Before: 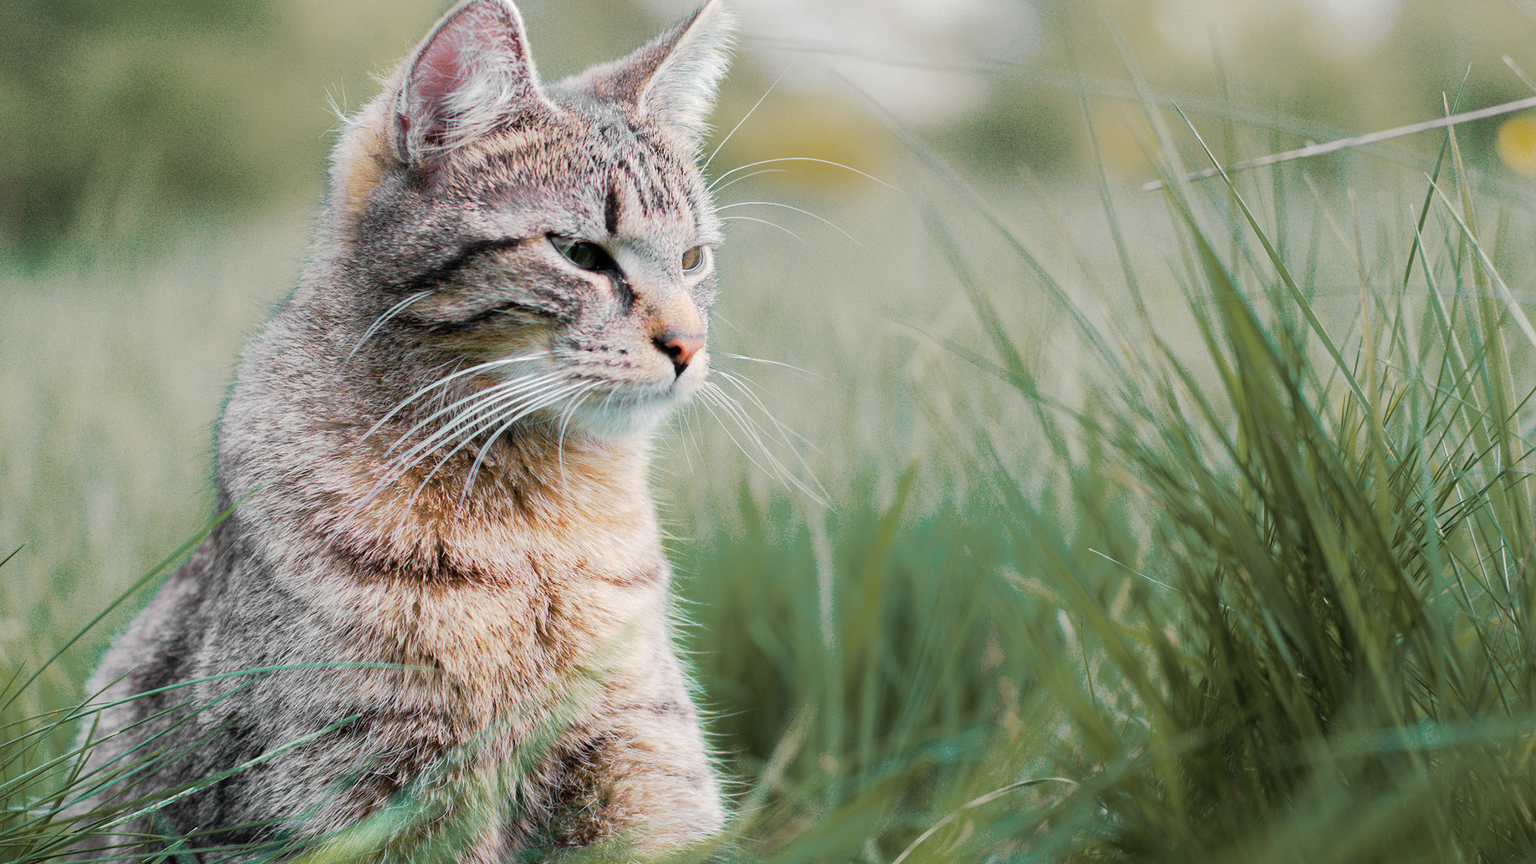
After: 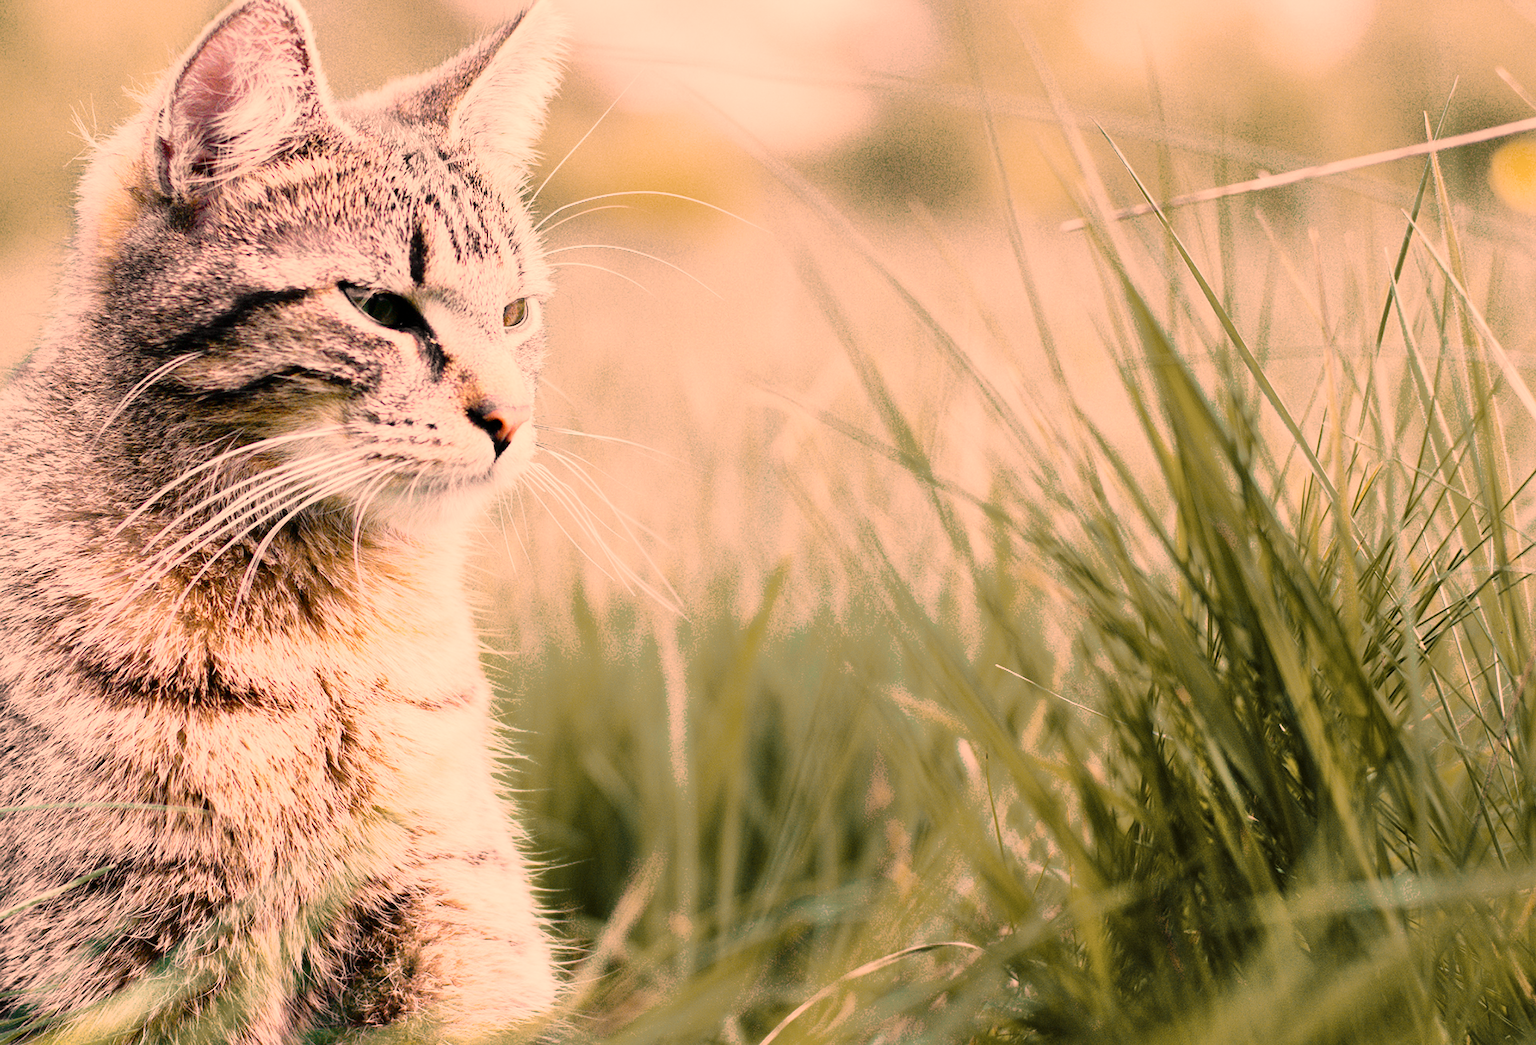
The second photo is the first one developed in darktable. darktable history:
shadows and highlights: shadows 73.27, highlights -25.4, soften with gaussian
color correction: highlights a* 39.21, highlights b* 39.9, saturation 0.69
base curve: curves: ch0 [(0, 0) (0.028, 0.03) (0.121, 0.232) (0.46, 0.748) (0.859, 0.968) (1, 1)], preserve colors none
contrast brightness saturation: contrast 0.067, brightness -0.127, saturation 0.061
crop: left 17.394%, bottom 0.023%
